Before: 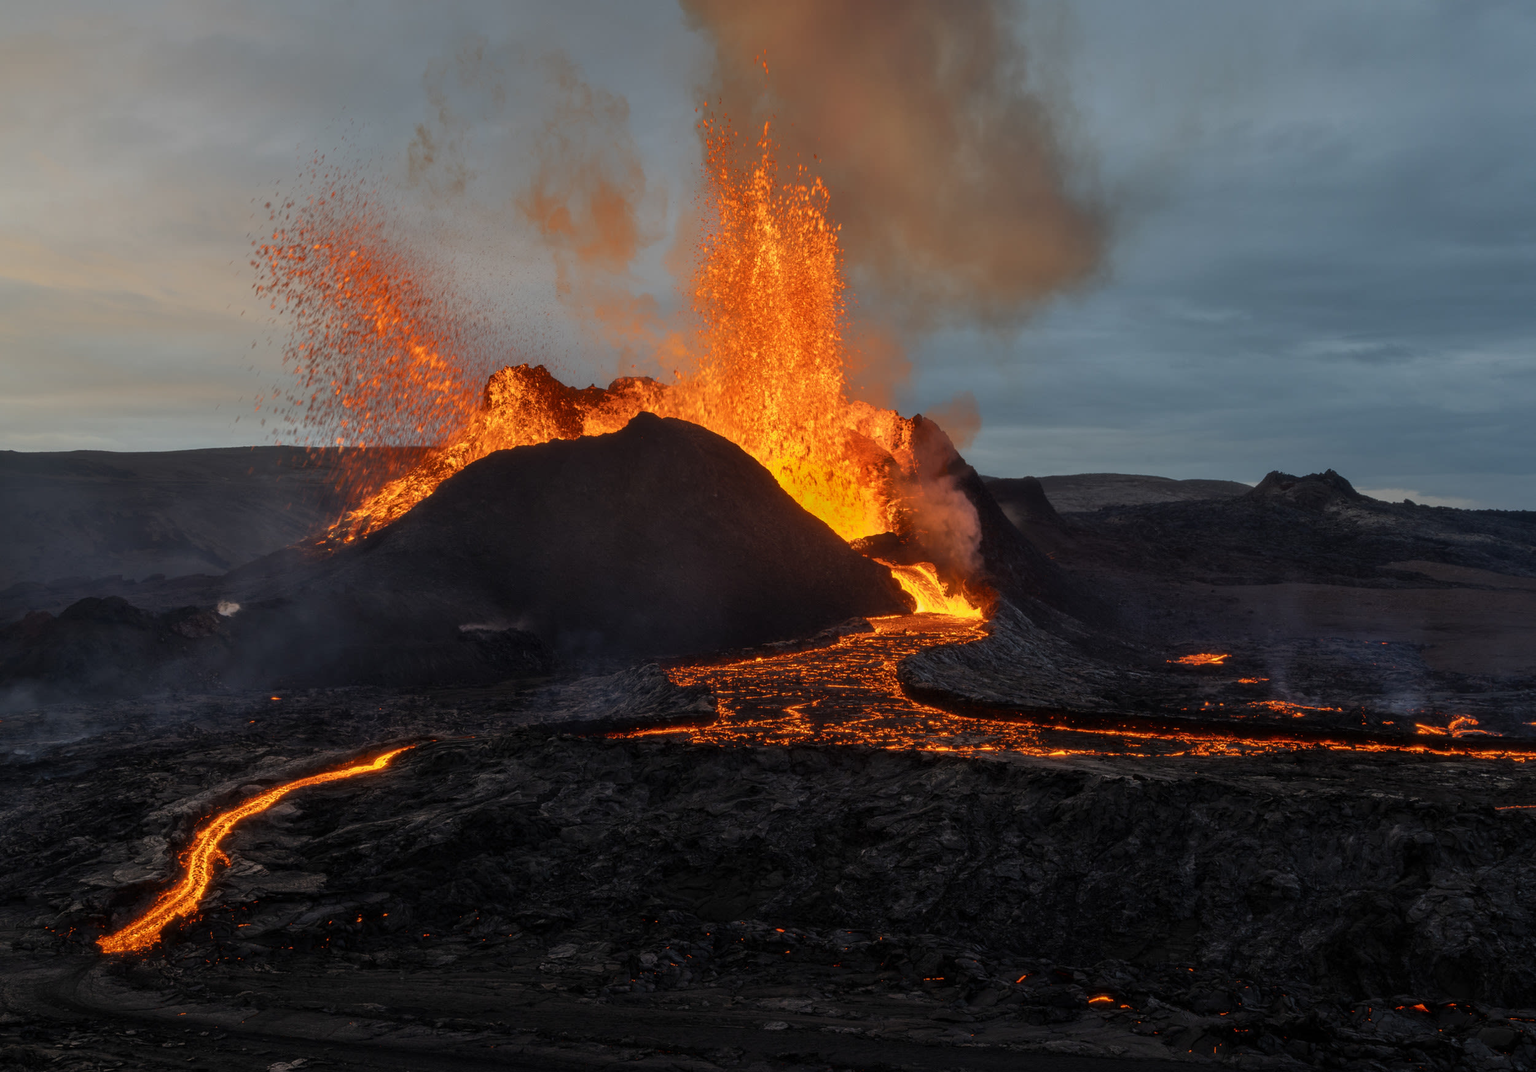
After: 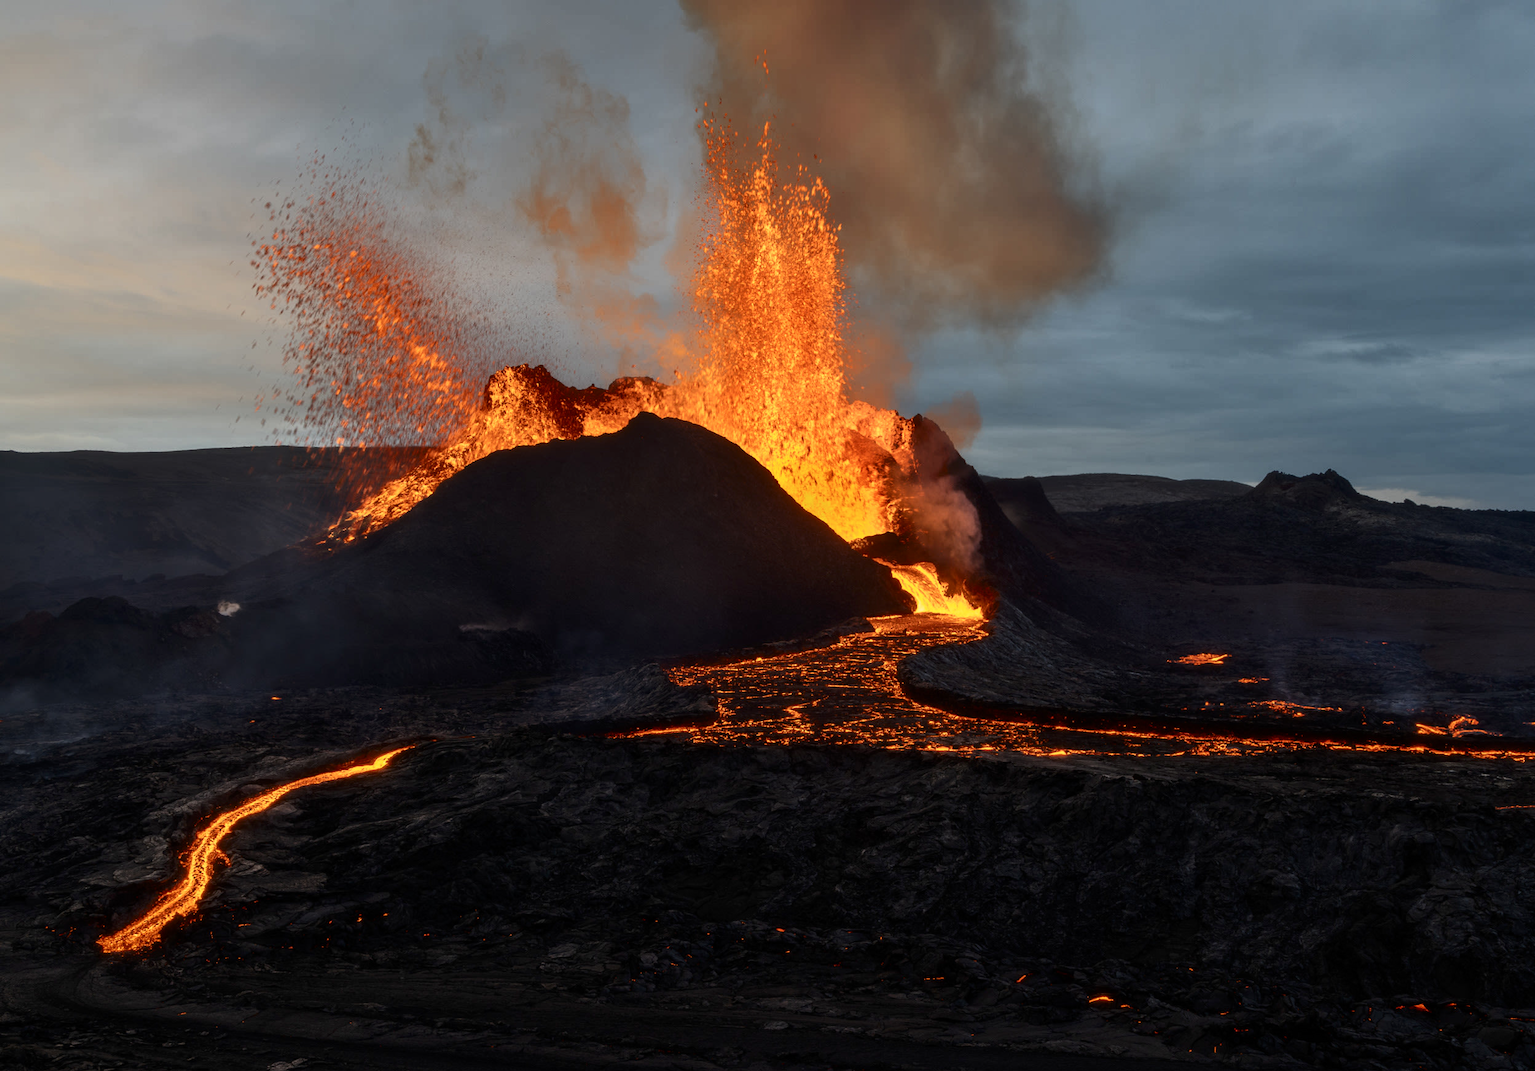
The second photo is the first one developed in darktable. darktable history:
contrast brightness saturation: contrast 0.219
